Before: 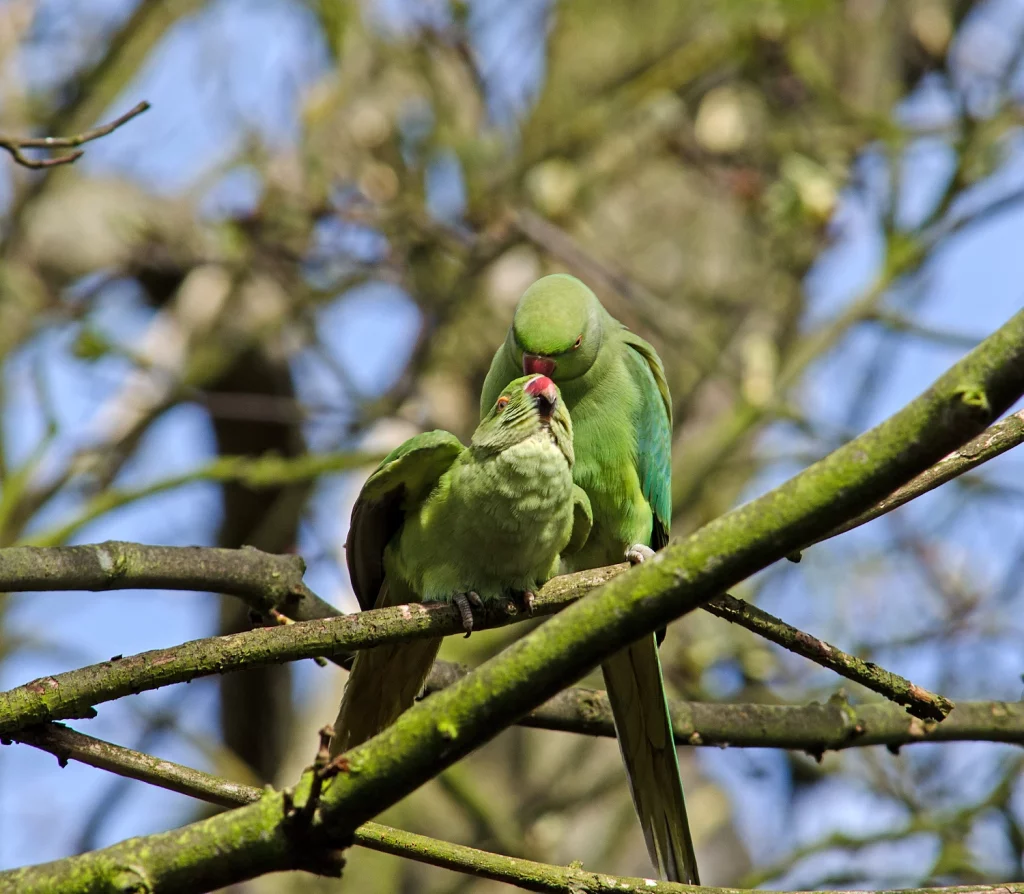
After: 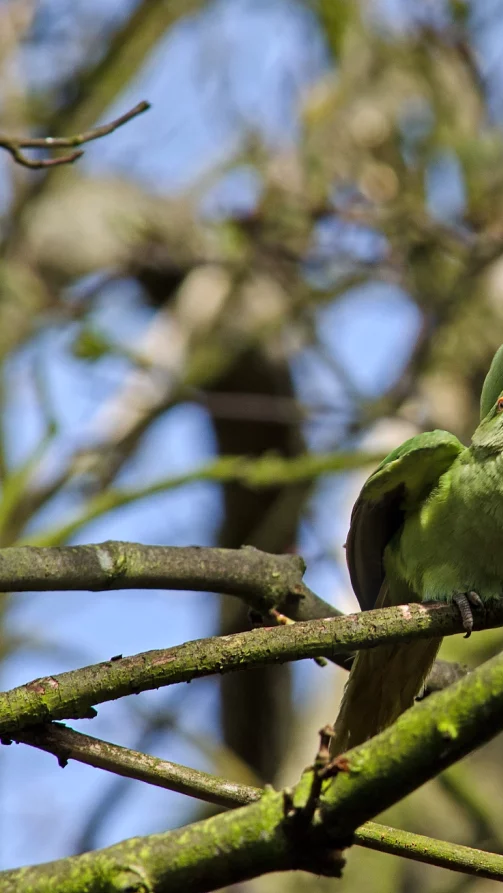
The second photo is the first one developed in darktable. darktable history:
bloom: size 5%, threshold 95%, strength 15%
tone equalizer: on, module defaults
crop and rotate: left 0%, top 0%, right 50.845%
shadows and highlights: shadows 20.91, highlights -82.73, soften with gaussian
